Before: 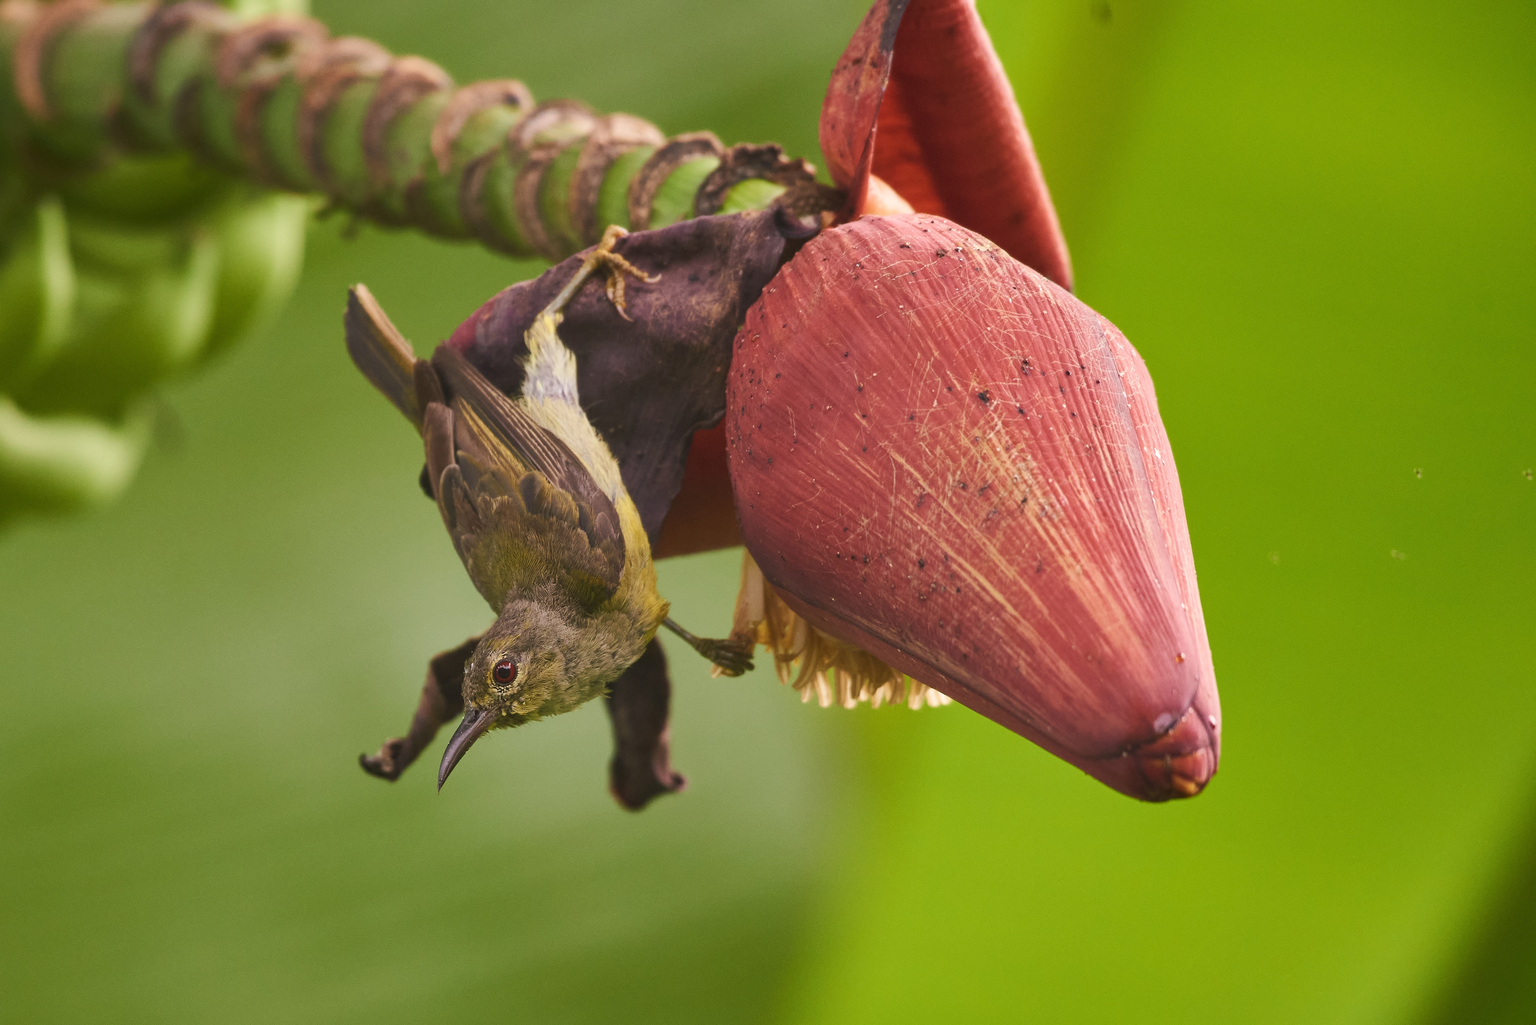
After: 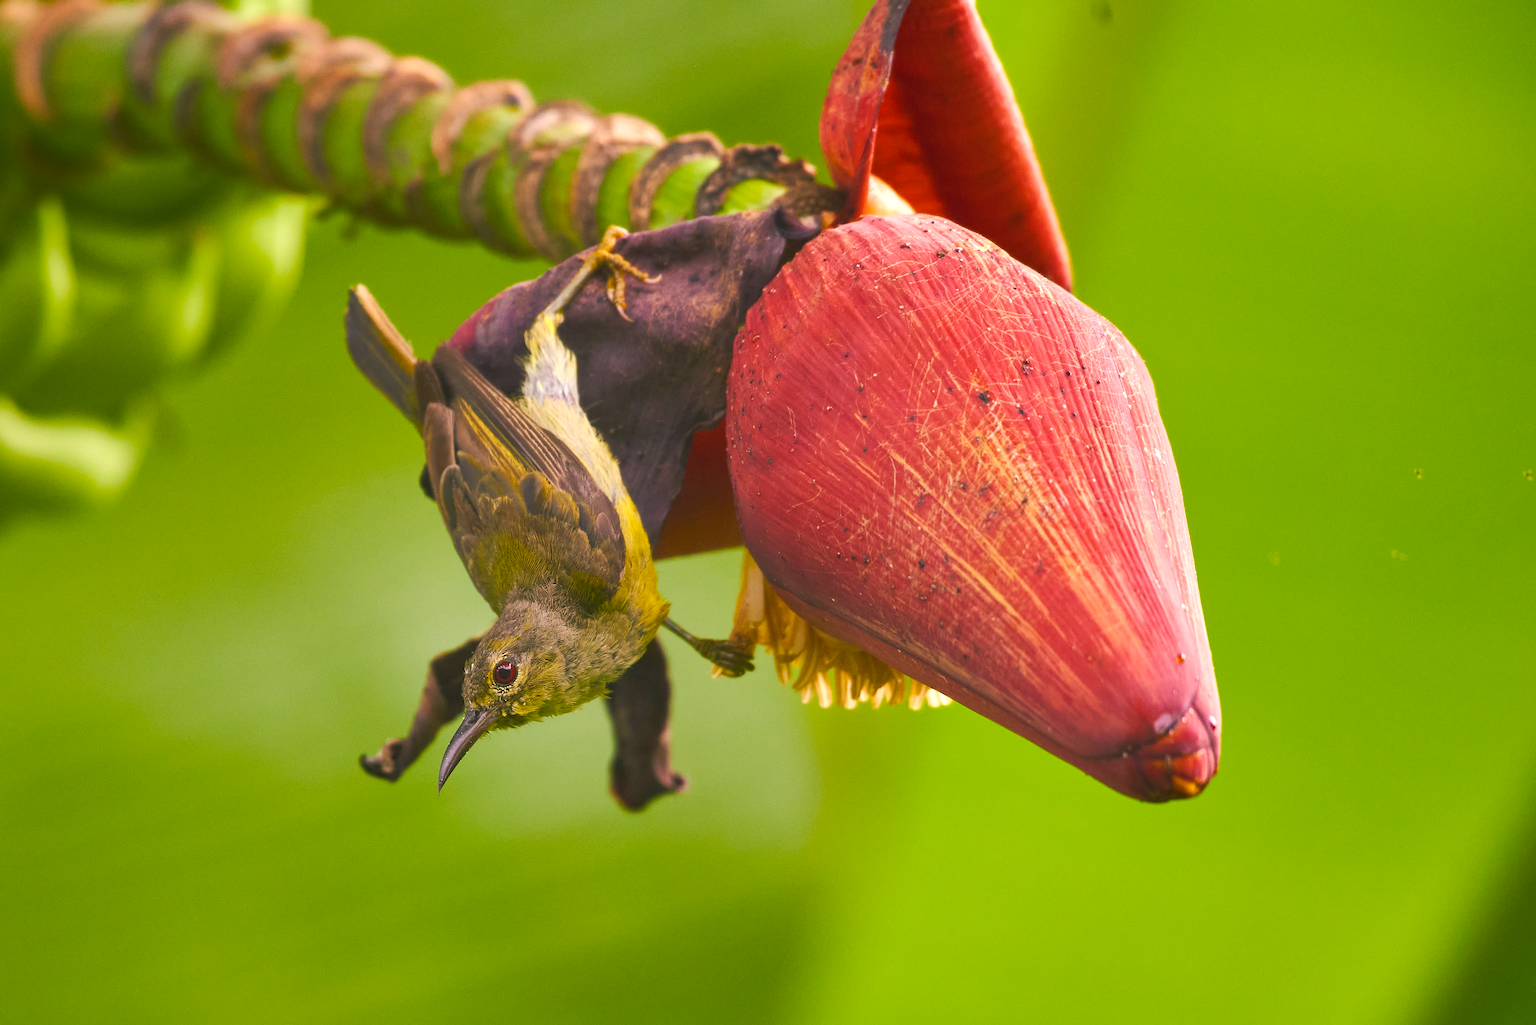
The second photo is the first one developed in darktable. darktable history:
color balance rgb: shadows lift › chroma 2%, shadows lift › hue 215.09°, perceptual saturation grading › global saturation 38.877%, perceptual brilliance grading › global brilliance 9.57%, perceptual brilliance grading › shadows 15.047%
